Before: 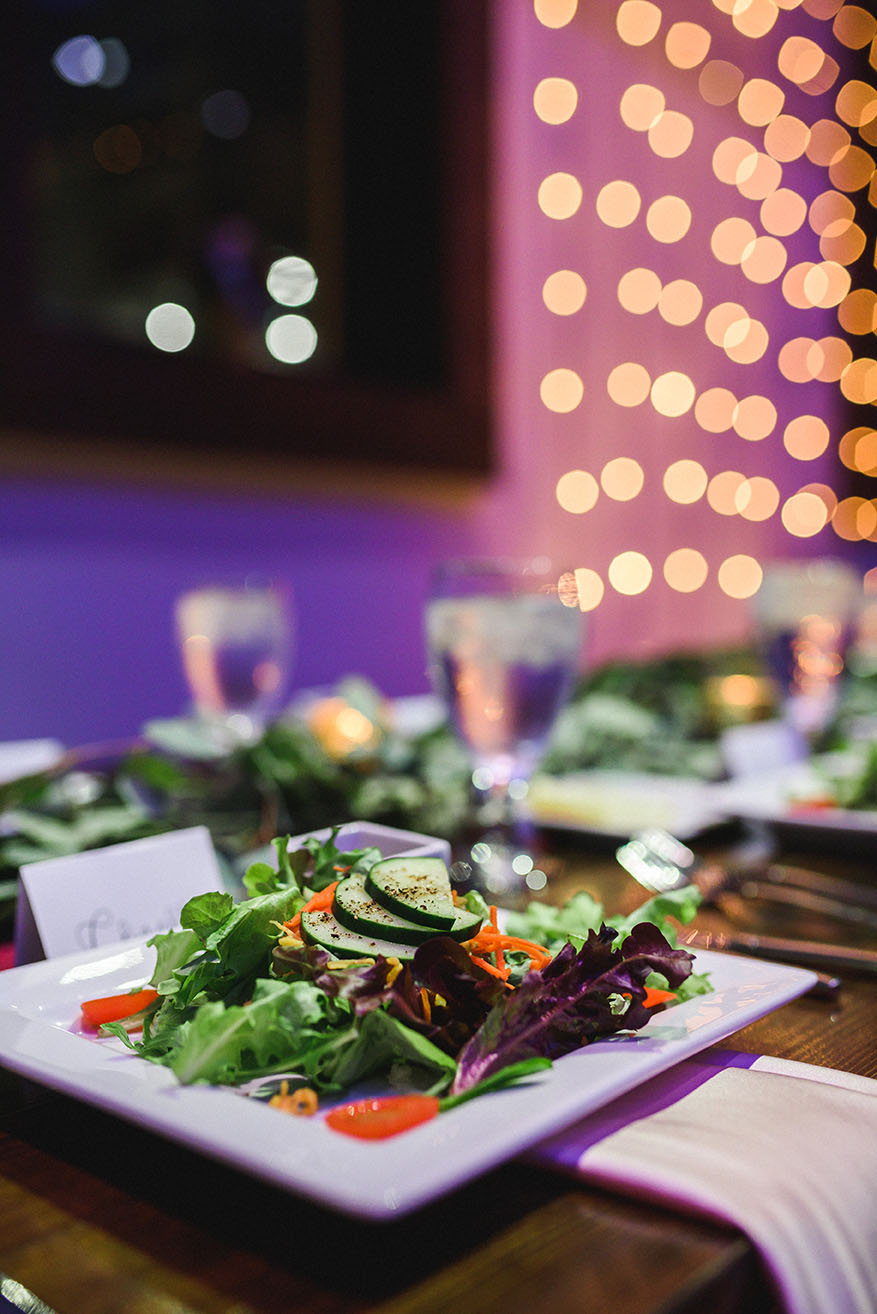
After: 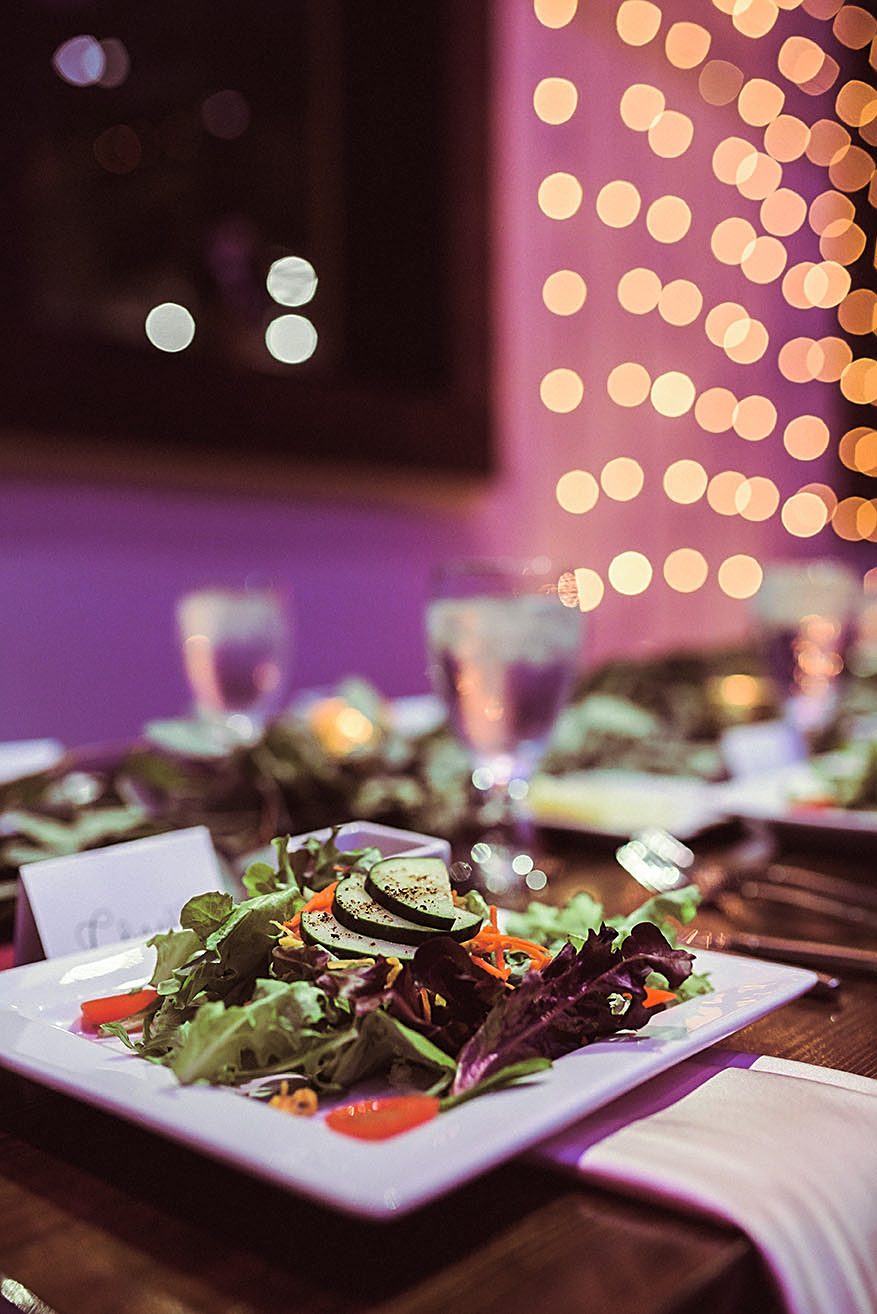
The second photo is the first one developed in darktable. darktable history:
split-toning: shadows › hue 360°
sharpen: on, module defaults
